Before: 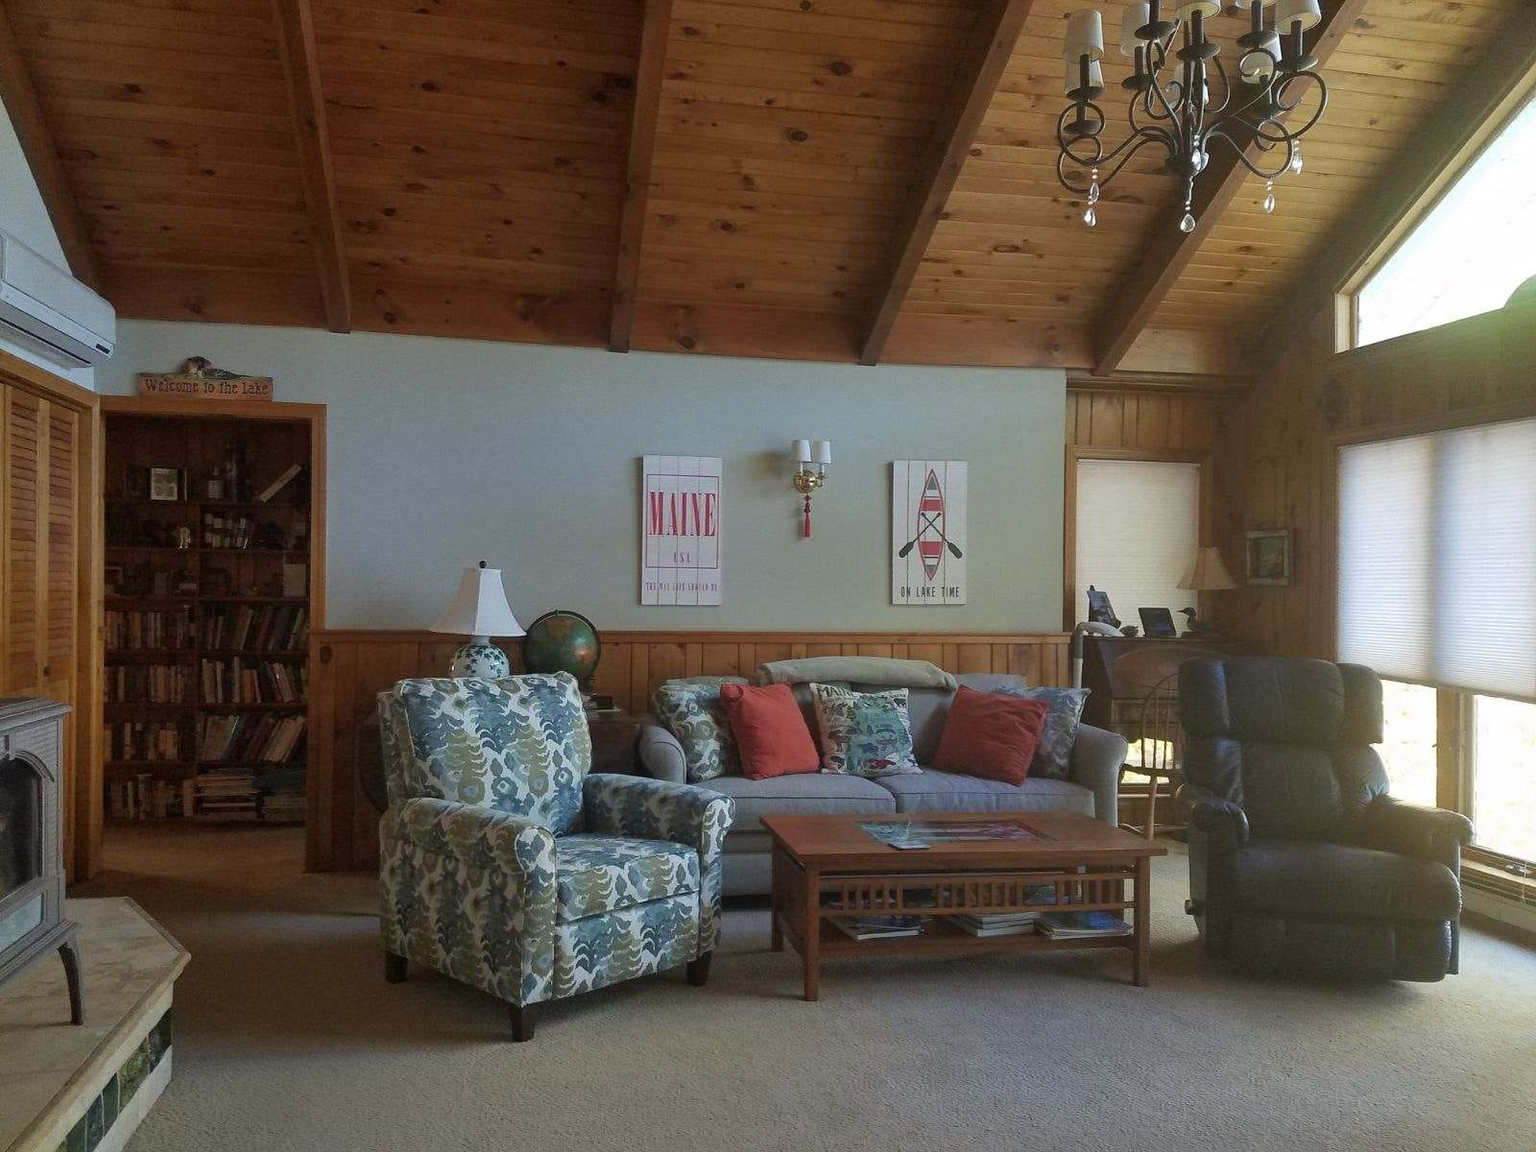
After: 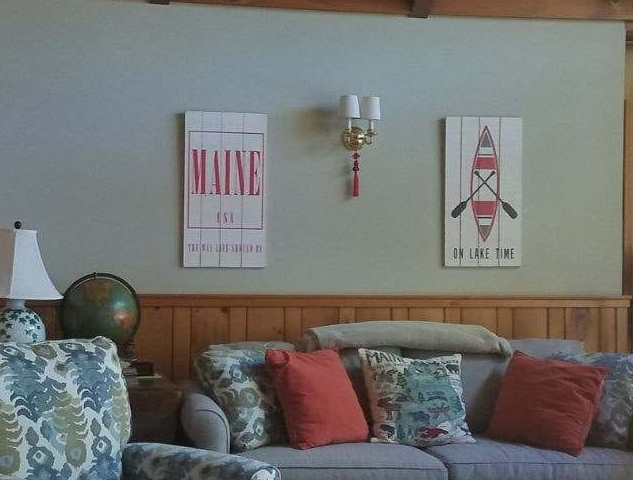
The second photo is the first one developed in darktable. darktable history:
crop: left 30.34%, top 30.323%, right 30.09%, bottom 29.619%
